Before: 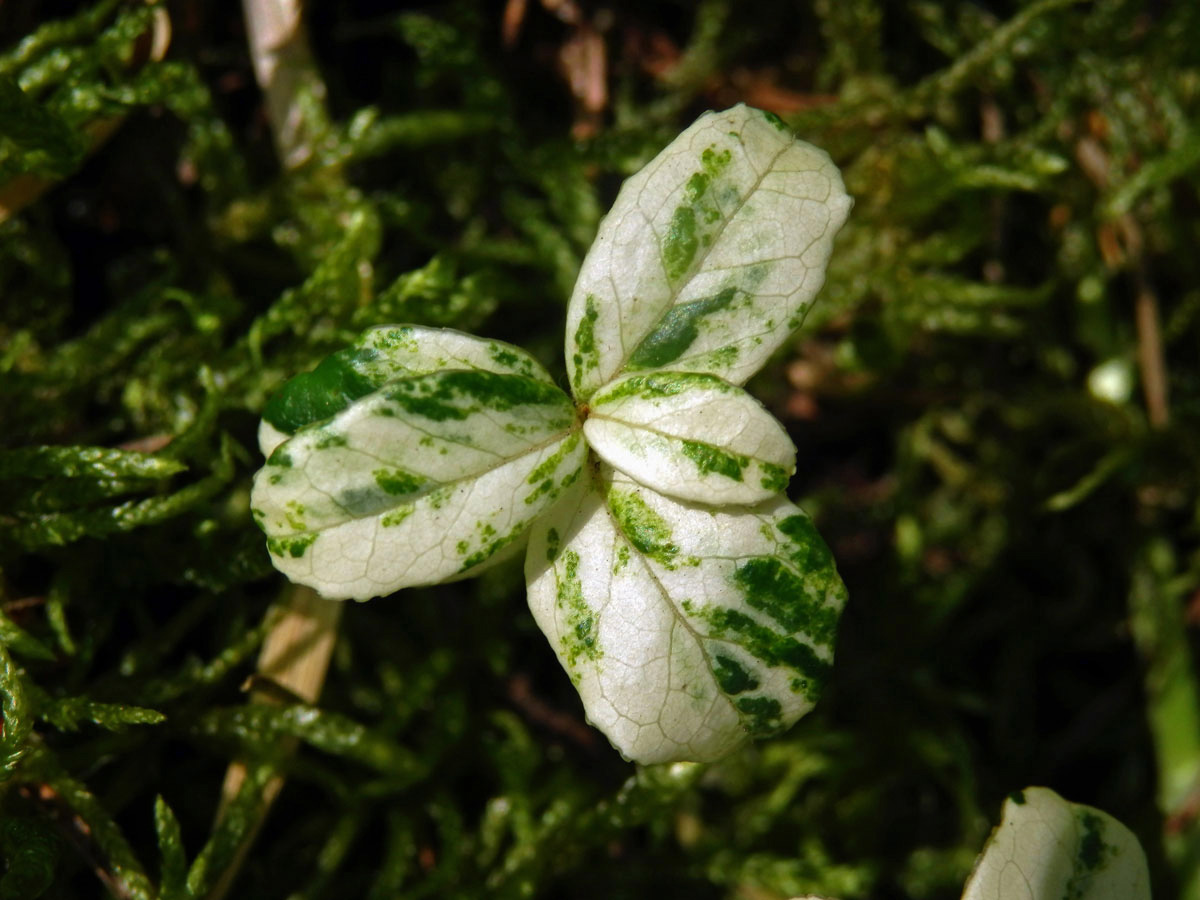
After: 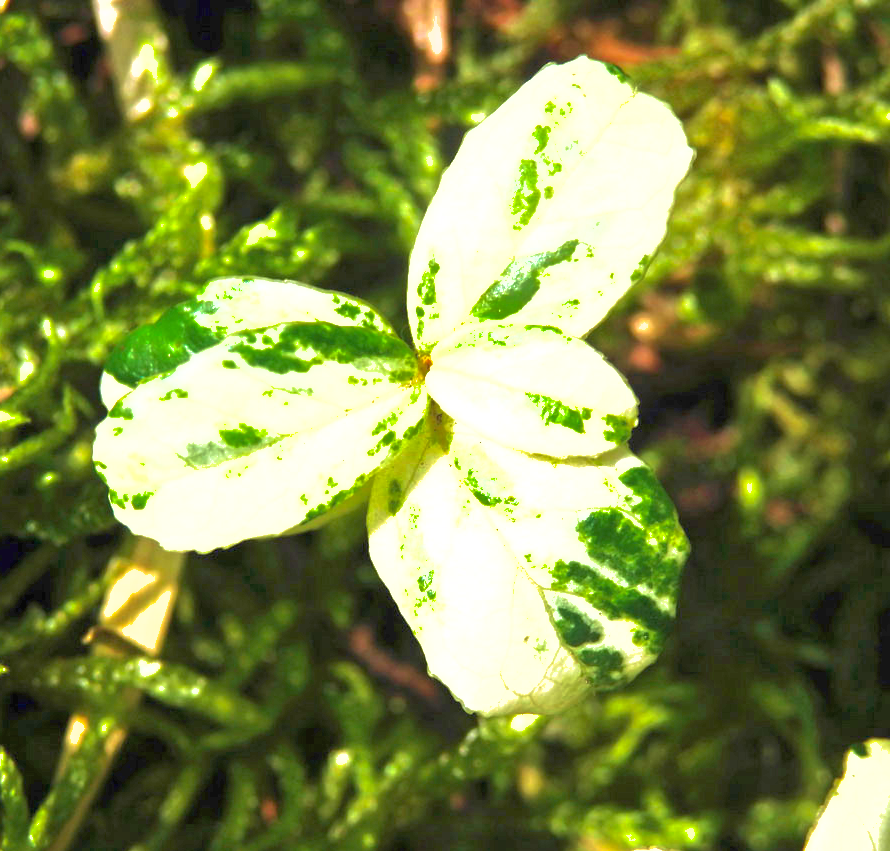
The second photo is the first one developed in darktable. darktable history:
exposure: black level correction 0, exposure 2.351 EV, compensate highlight preservation false
velvia: on, module defaults
shadows and highlights: on, module defaults
crop and rotate: left 13.226%, top 5.378%, right 12.558%
